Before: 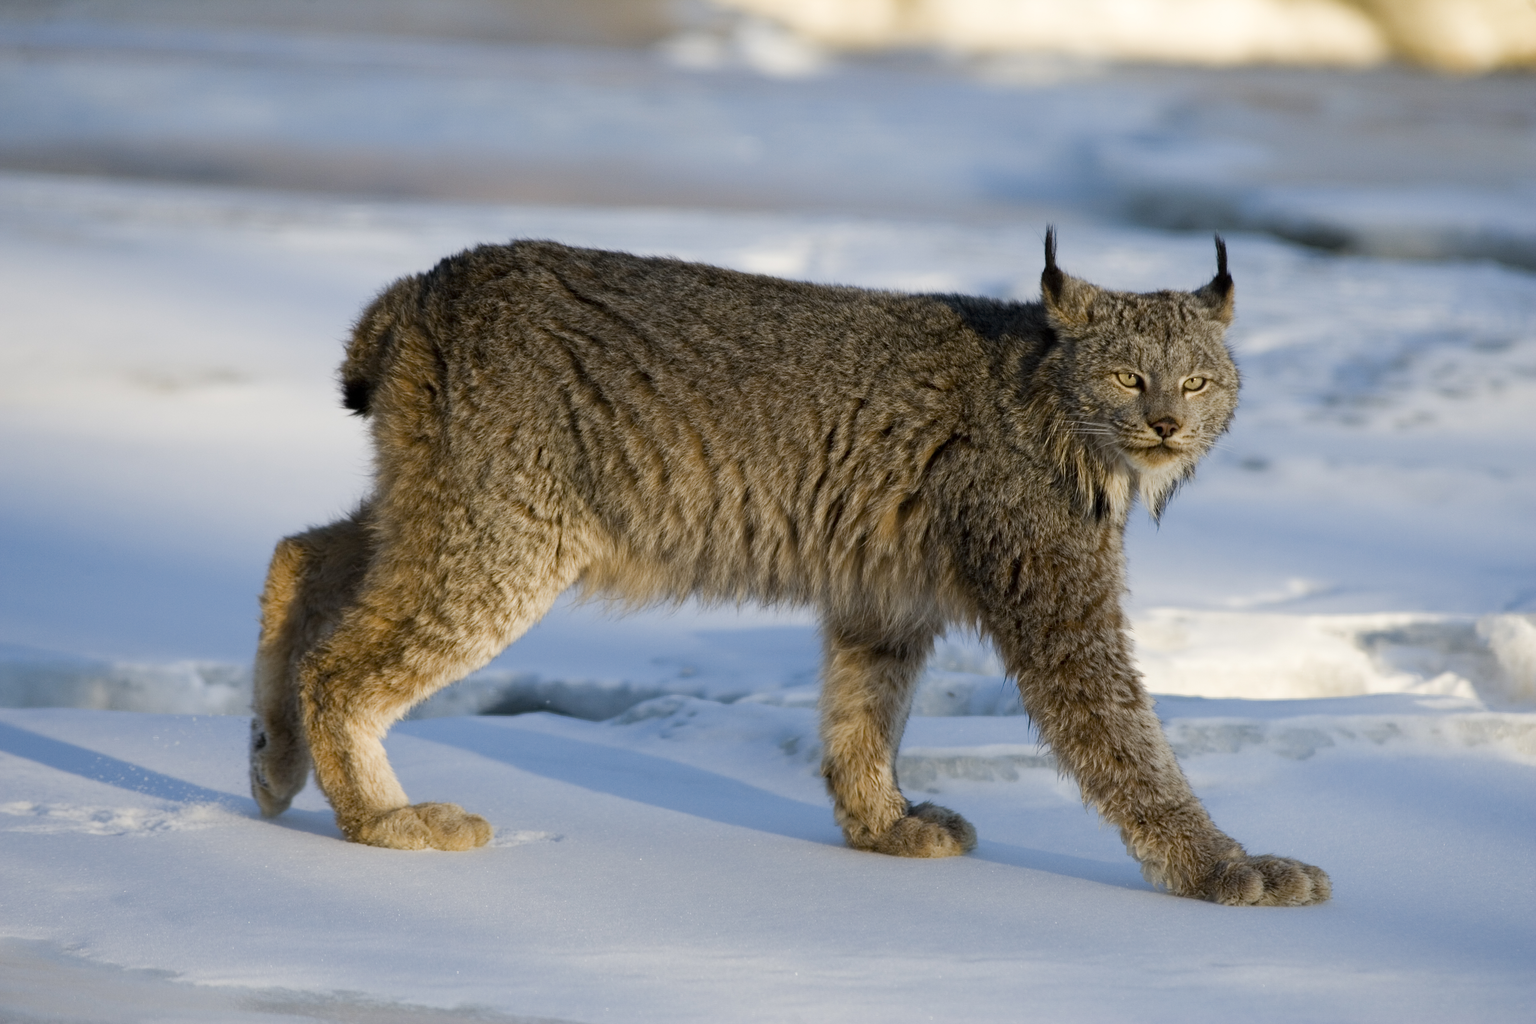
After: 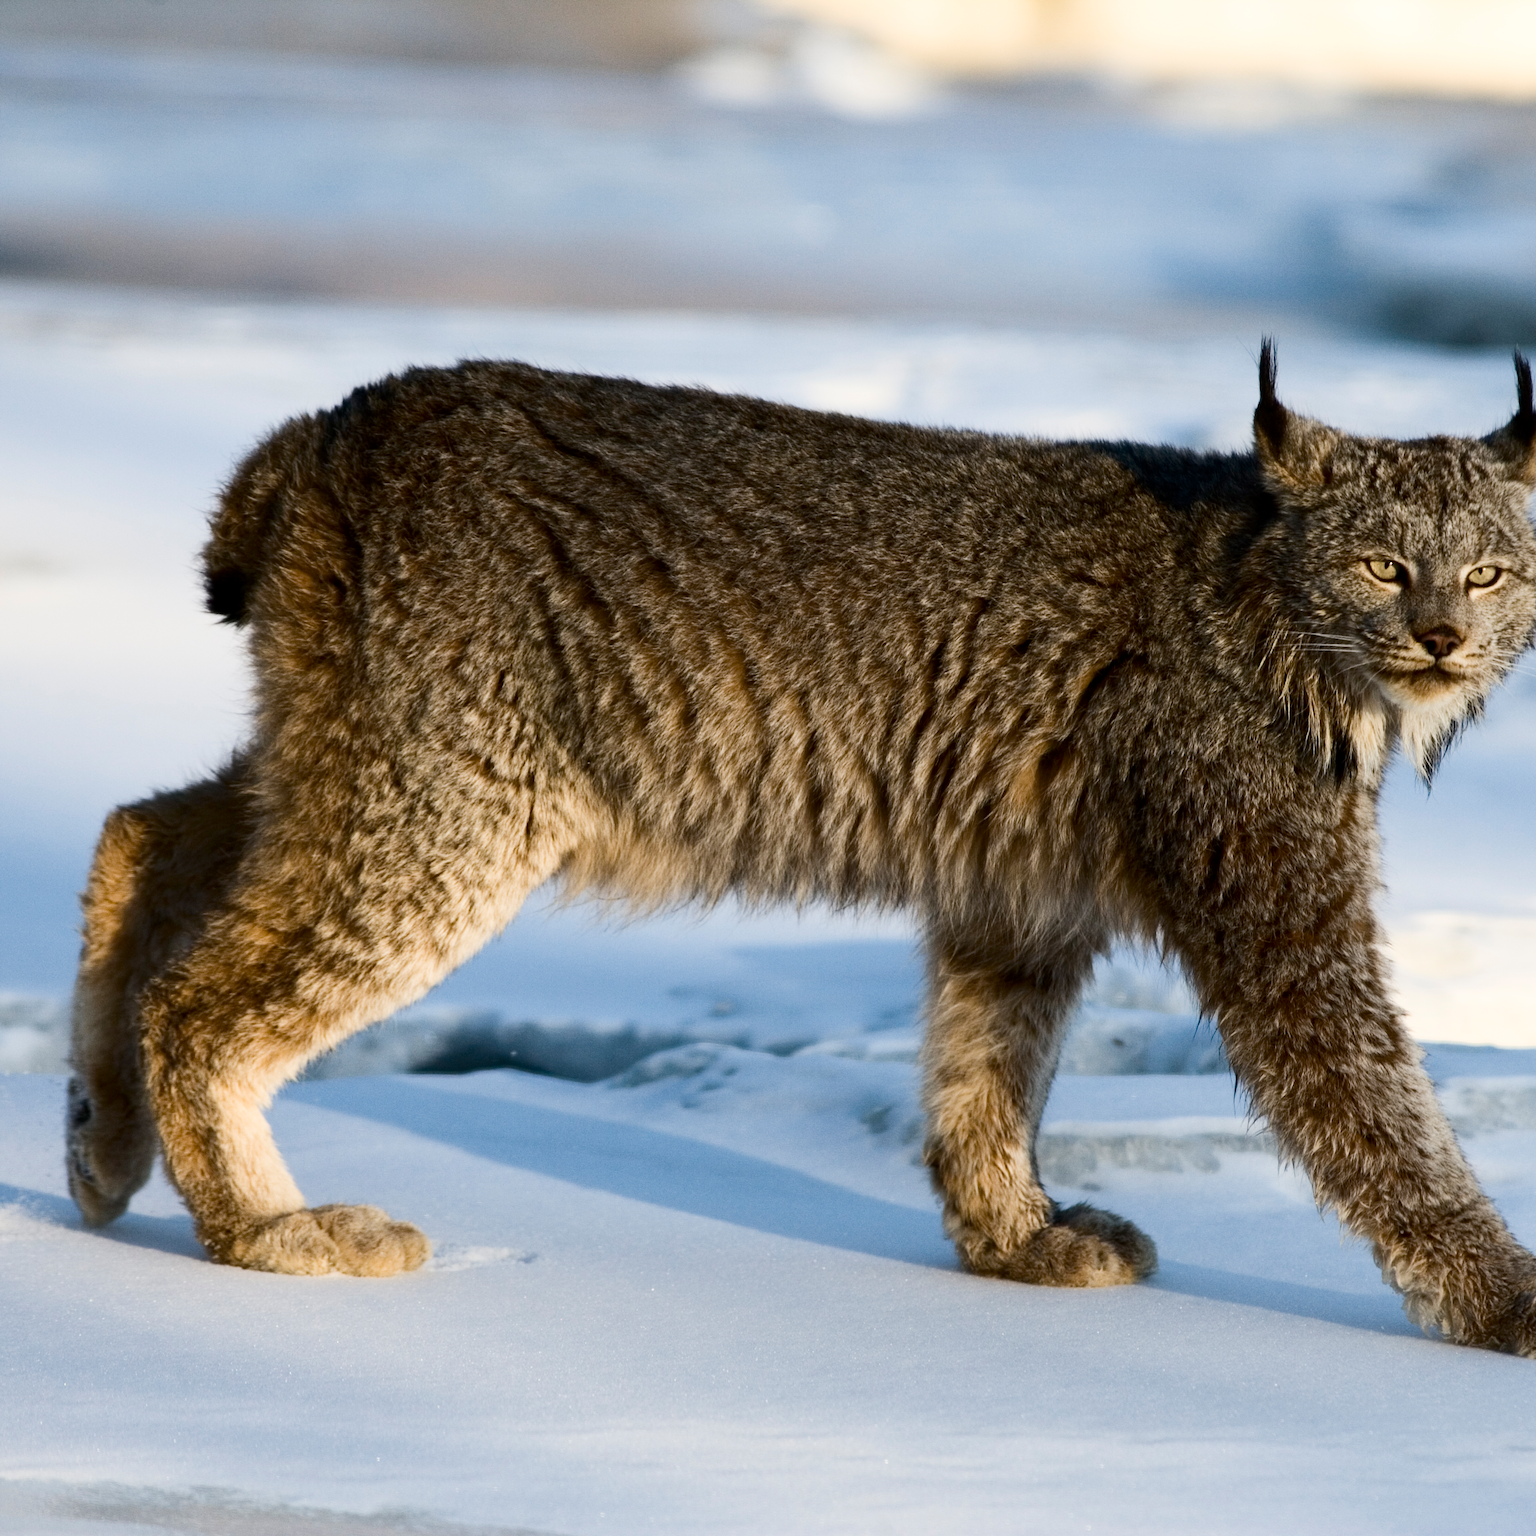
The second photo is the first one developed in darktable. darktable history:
crop and rotate: left 13.409%, right 19.924%
white balance: emerald 1
contrast brightness saturation: contrast 0.28
